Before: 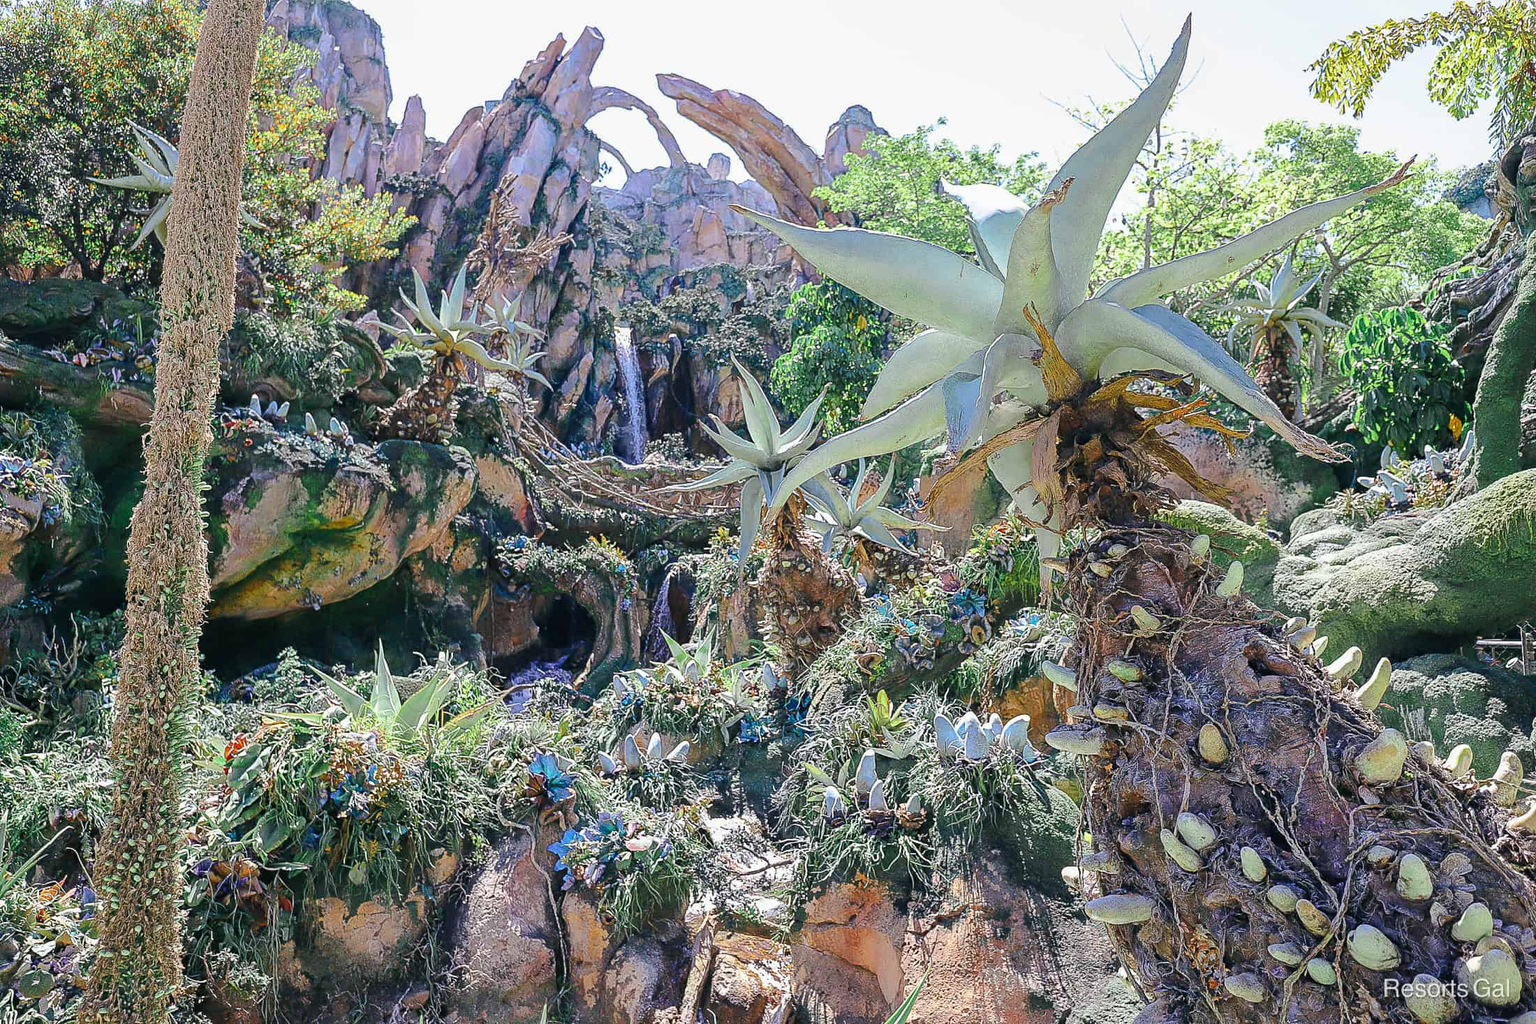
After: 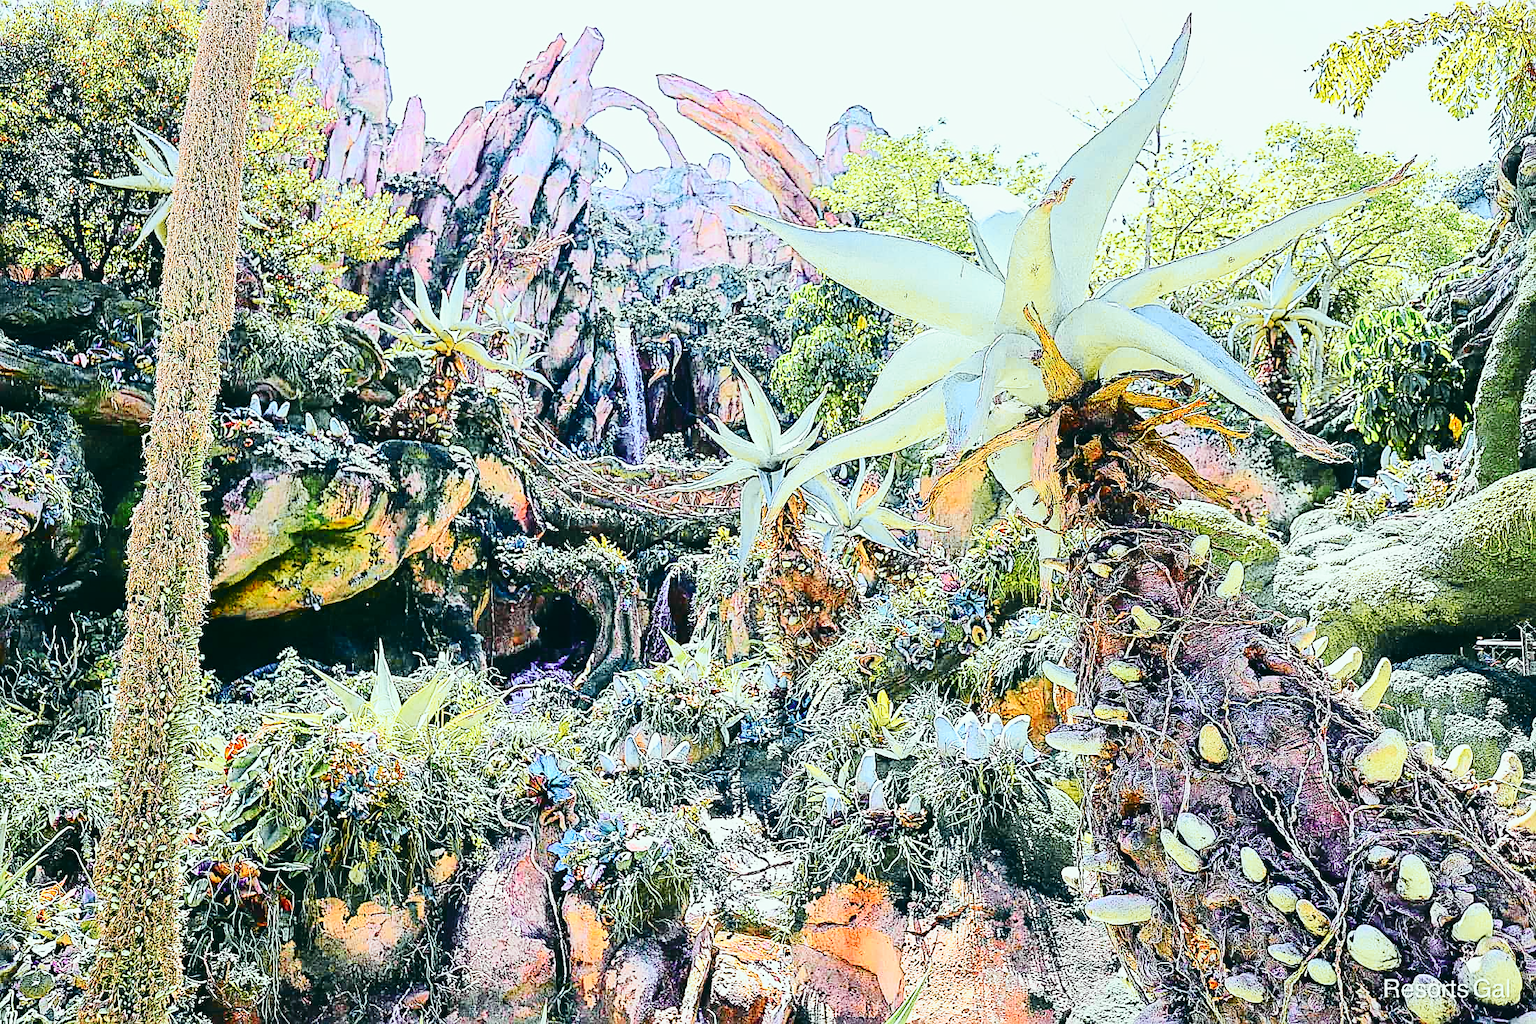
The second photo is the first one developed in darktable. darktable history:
sharpen: radius 2.543, amount 0.636
base curve: curves: ch0 [(0, 0) (0.028, 0.03) (0.121, 0.232) (0.46, 0.748) (0.859, 0.968) (1, 1)], preserve colors none
tone curve: curves: ch0 [(0, 0.036) (0.037, 0.042) (0.184, 0.146) (0.438, 0.521) (0.54, 0.668) (0.698, 0.835) (0.856, 0.92) (1, 0.98)]; ch1 [(0, 0) (0.393, 0.415) (0.447, 0.448) (0.482, 0.459) (0.509, 0.496) (0.527, 0.525) (0.571, 0.602) (0.619, 0.671) (0.715, 0.729) (1, 1)]; ch2 [(0, 0) (0.369, 0.388) (0.449, 0.454) (0.499, 0.5) (0.521, 0.517) (0.53, 0.544) (0.561, 0.607) (0.674, 0.735) (1, 1)], color space Lab, independent channels, preserve colors none
